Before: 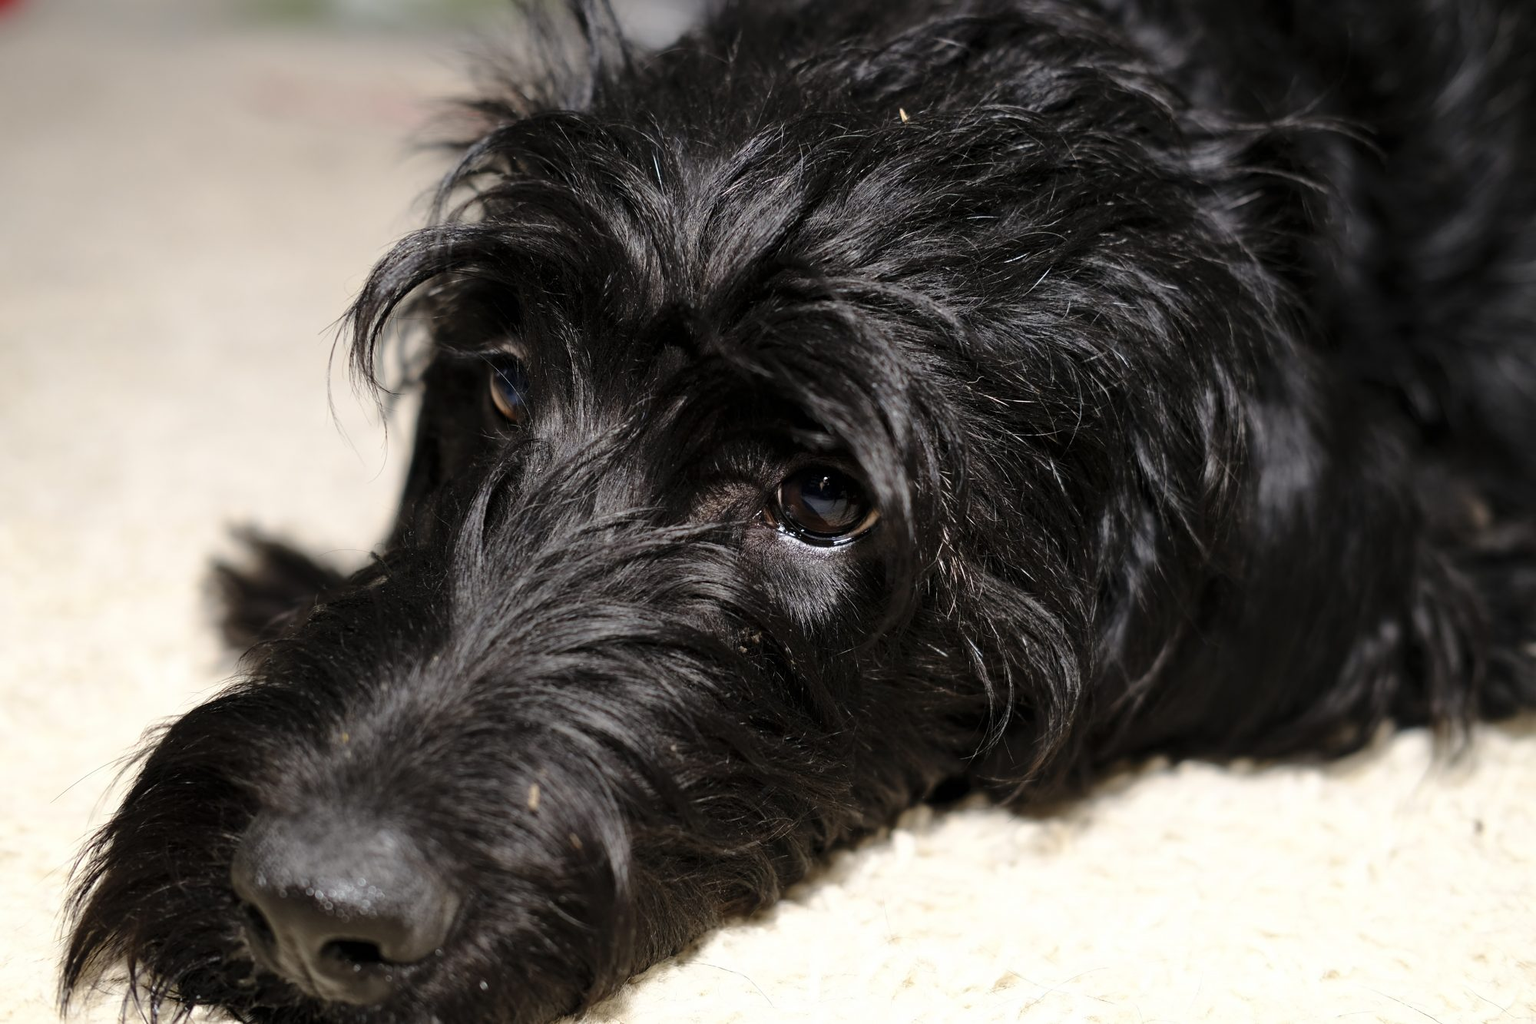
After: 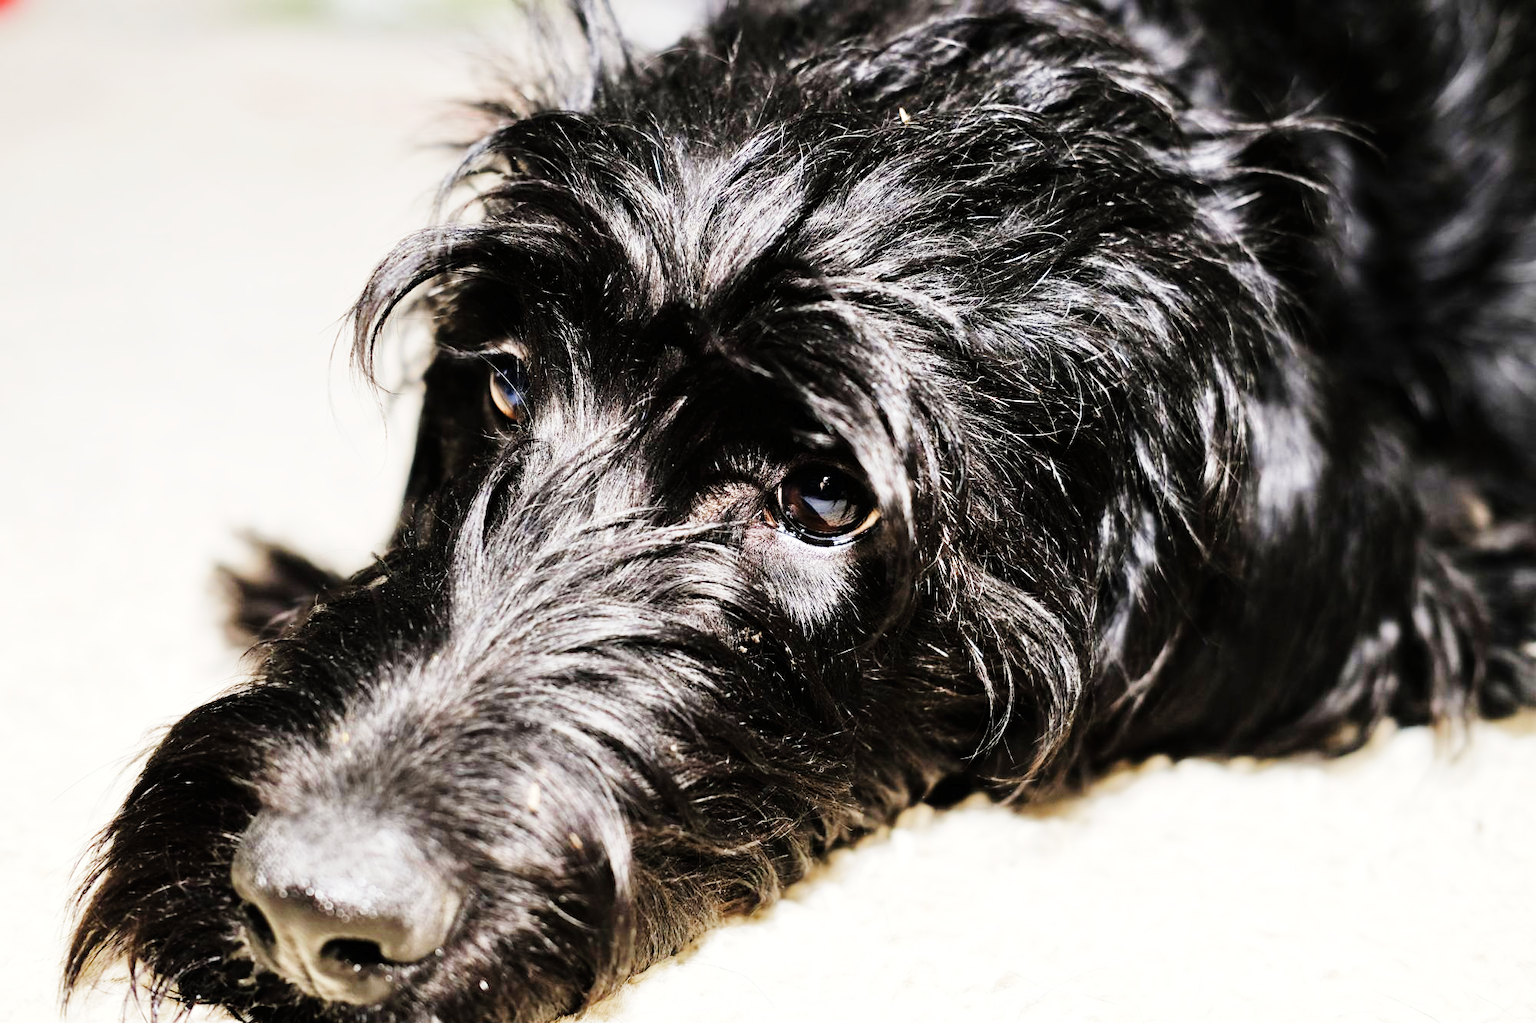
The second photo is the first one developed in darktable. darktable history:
base curve: curves: ch0 [(0, 0) (0, 0.001) (0.001, 0.001) (0.004, 0.002) (0.007, 0.004) (0.015, 0.013) (0.033, 0.045) (0.052, 0.096) (0.075, 0.17) (0.099, 0.241) (0.163, 0.42) (0.219, 0.55) (0.259, 0.616) (0.327, 0.722) (0.365, 0.765) (0.522, 0.873) (0.547, 0.881) (0.689, 0.919) (0.826, 0.952) (1, 1)], preserve colors none
tone equalizer: -7 EV 0.15 EV, -6 EV 0.6 EV, -5 EV 1.15 EV, -4 EV 1.33 EV, -3 EV 1.15 EV, -2 EV 0.6 EV, -1 EV 0.15 EV, mask exposure compensation -0.5 EV
